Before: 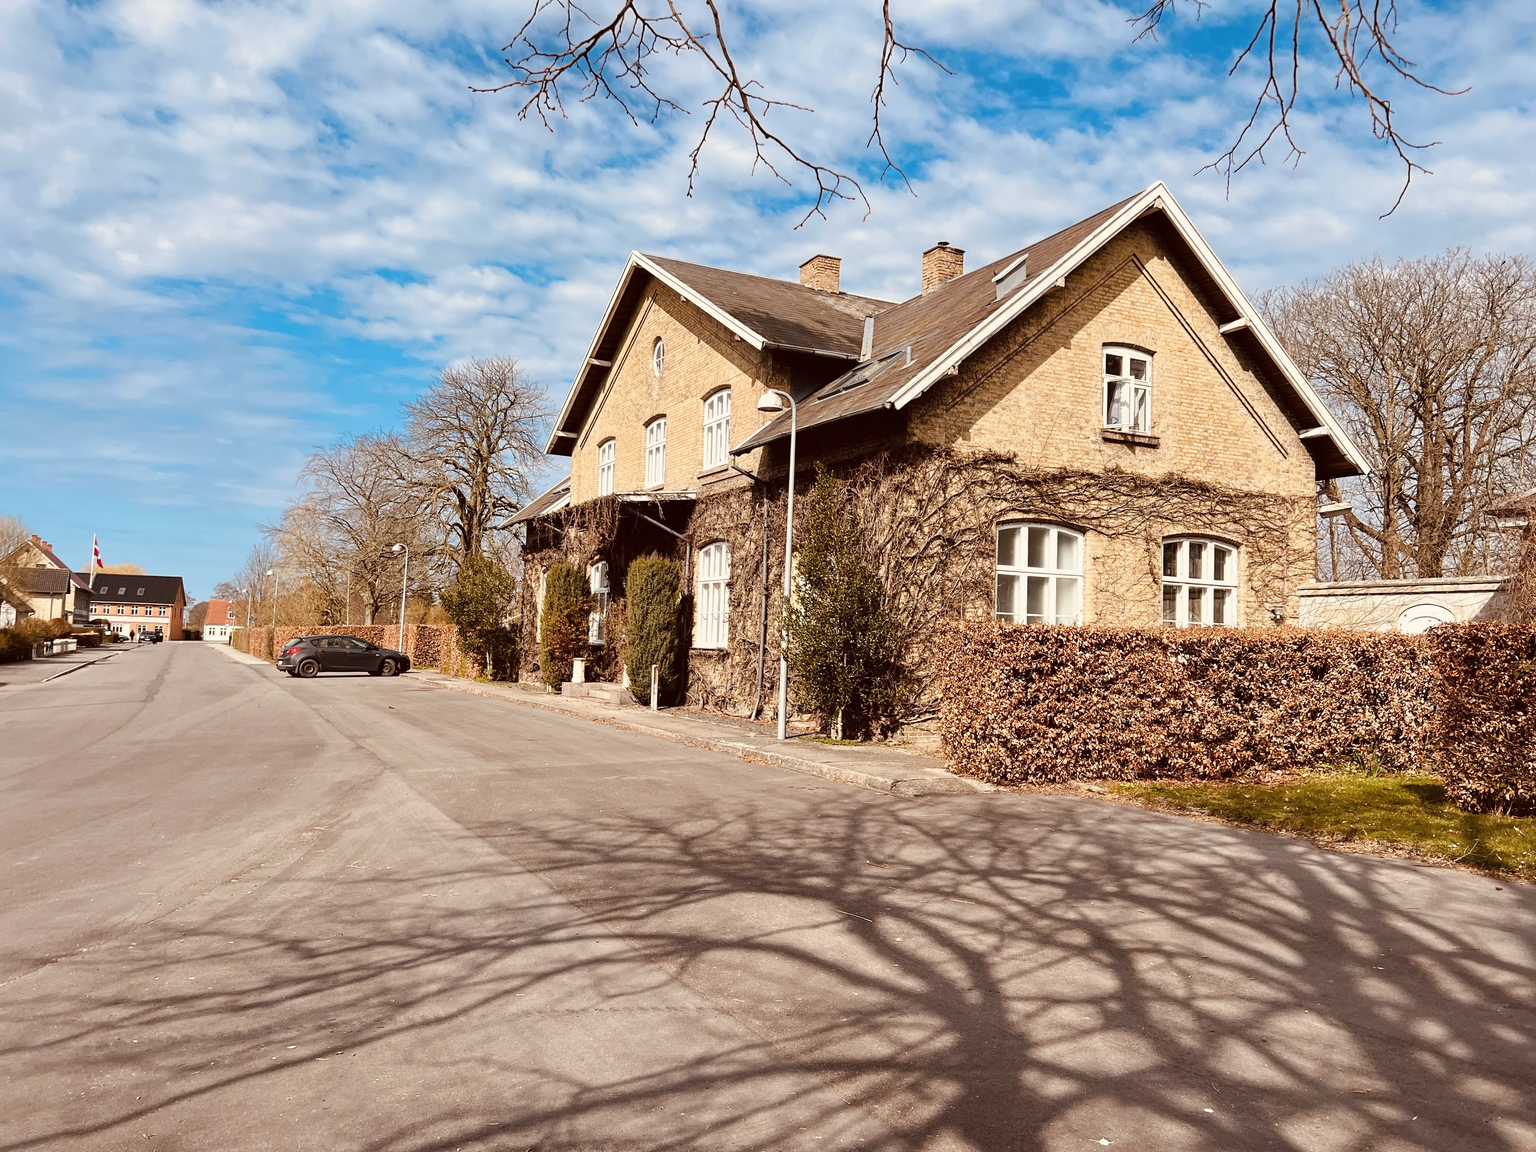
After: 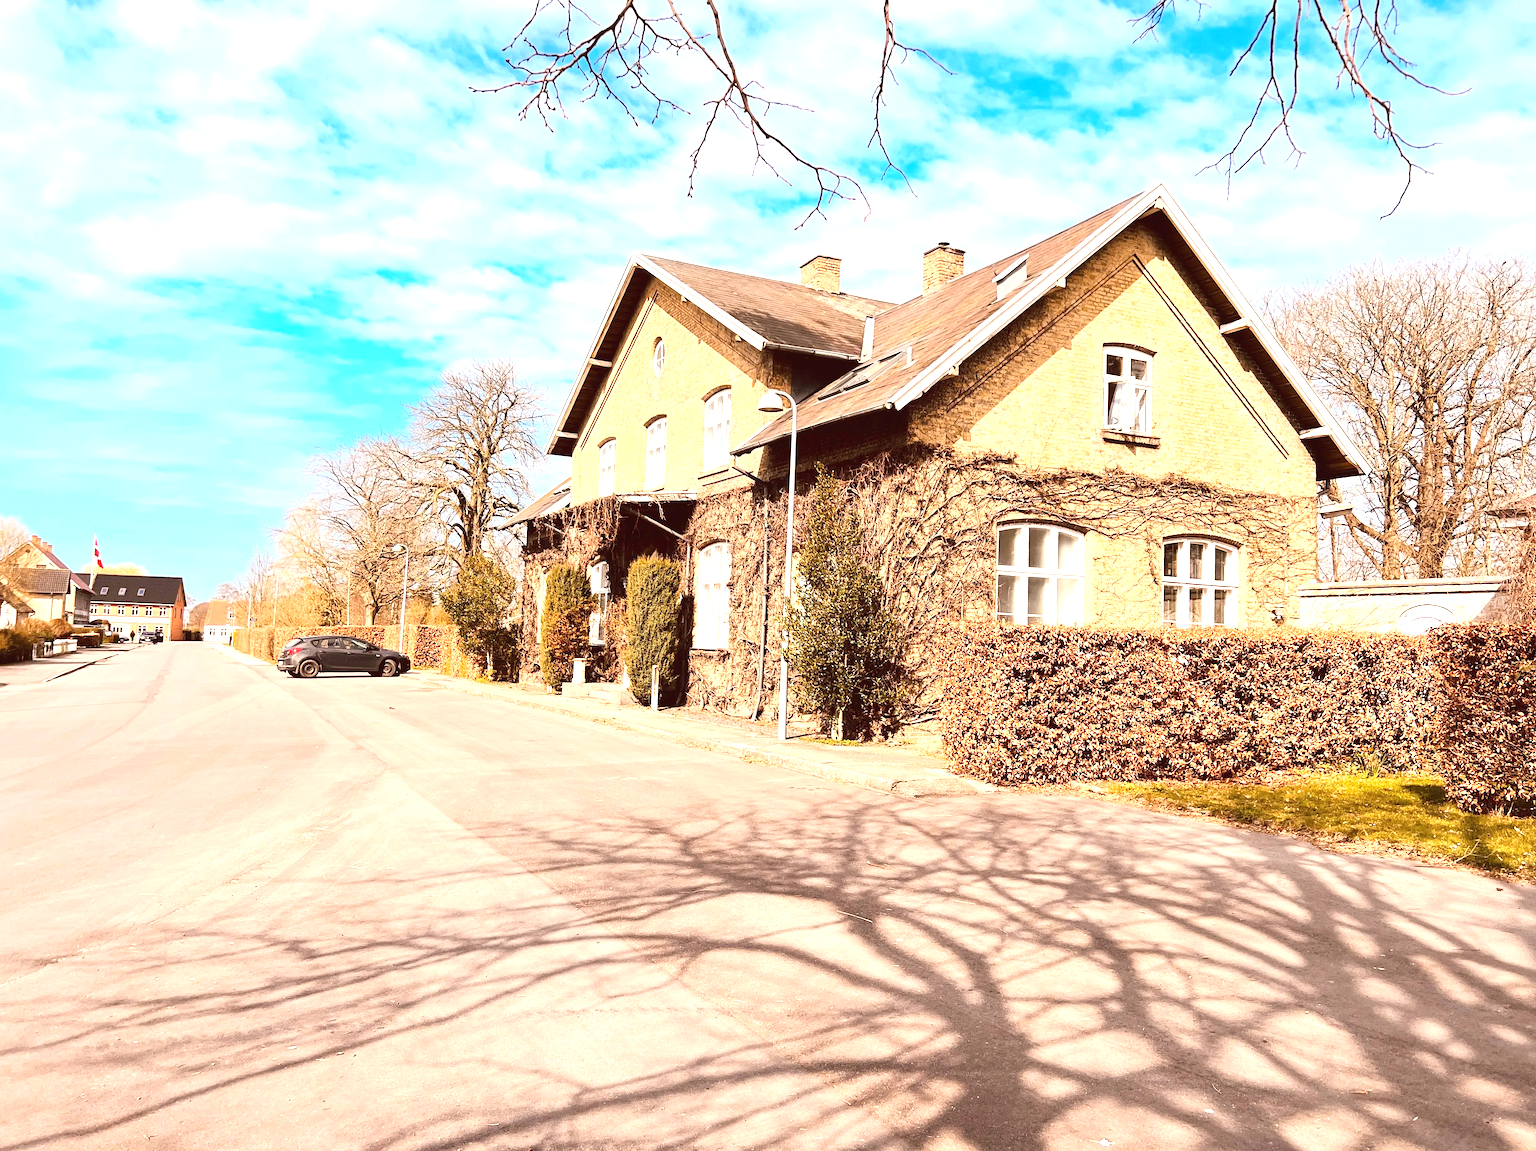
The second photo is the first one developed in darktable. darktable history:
exposure: black level correction 0, exposure 1.096 EV, compensate highlight preservation false
contrast brightness saturation: contrast 0.198, brightness 0.148, saturation 0.144
